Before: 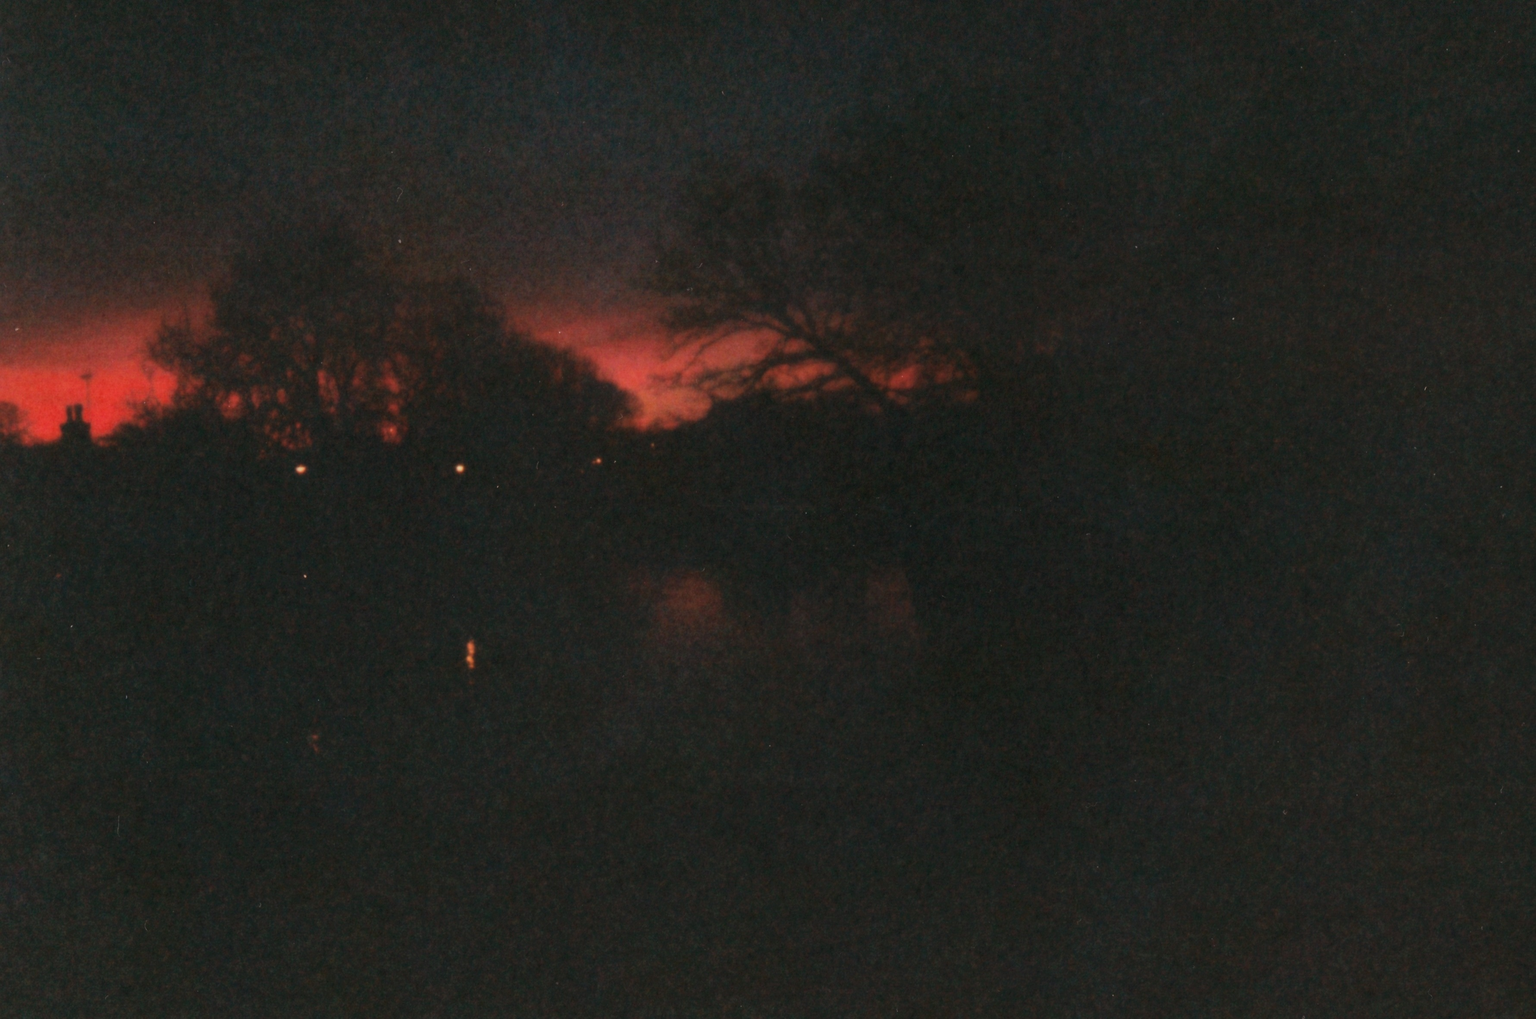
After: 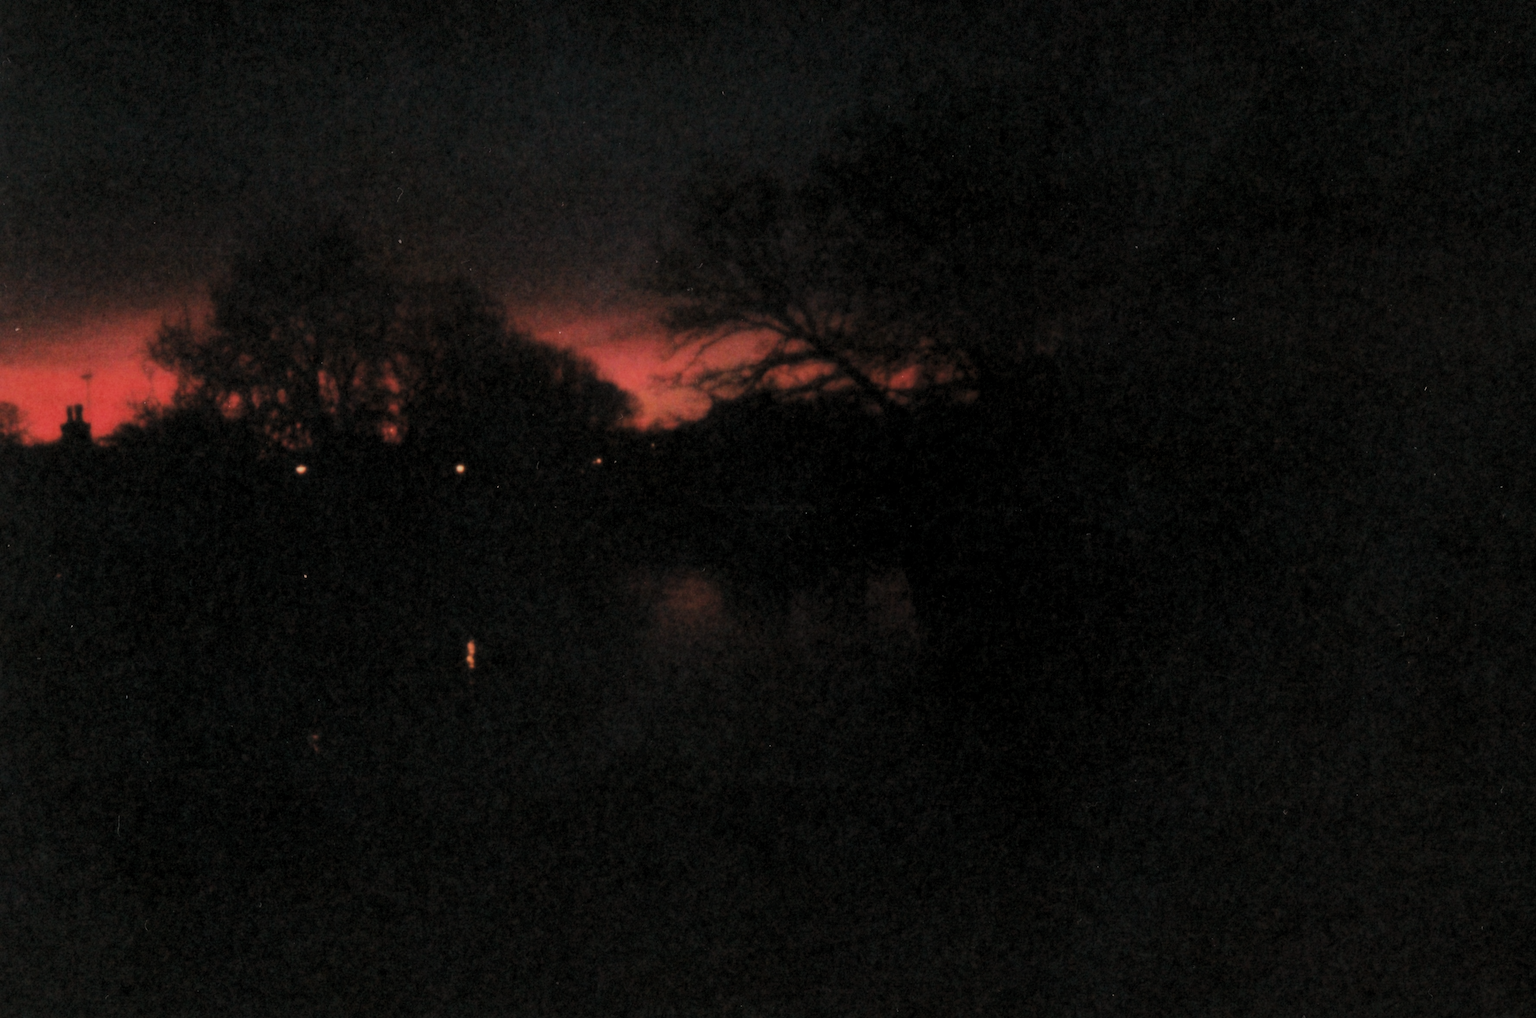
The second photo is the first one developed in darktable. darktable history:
filmic rgb: black relative exposure -9.35 EV, white relative exposure 6.78 EV, threshold 6 EV, hardness 3.08, contrast 1.052, color science v5 (2021), iterations of high-quality reconstruction 0, contrast in shadows safe, contrast in highlights safe, enable highlight reconstruction true
levels: levels [0.062, 0.494, 0.925]
